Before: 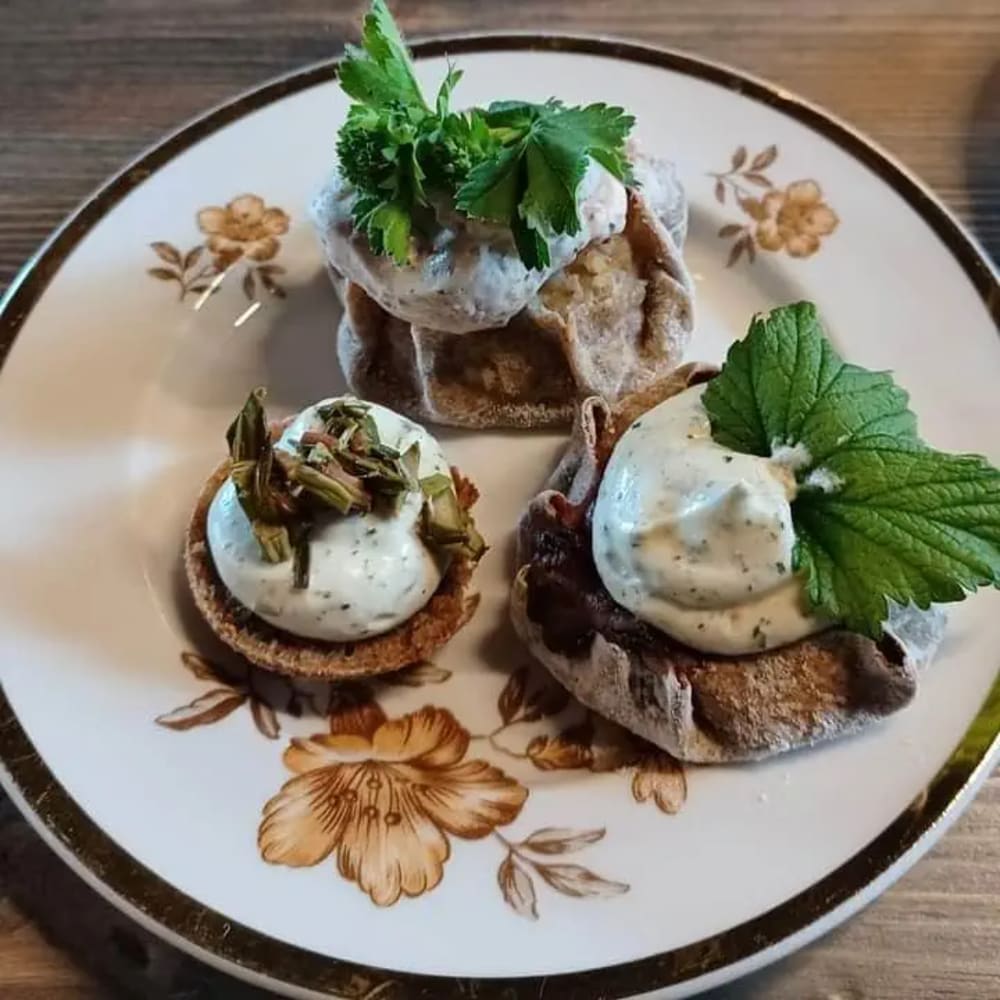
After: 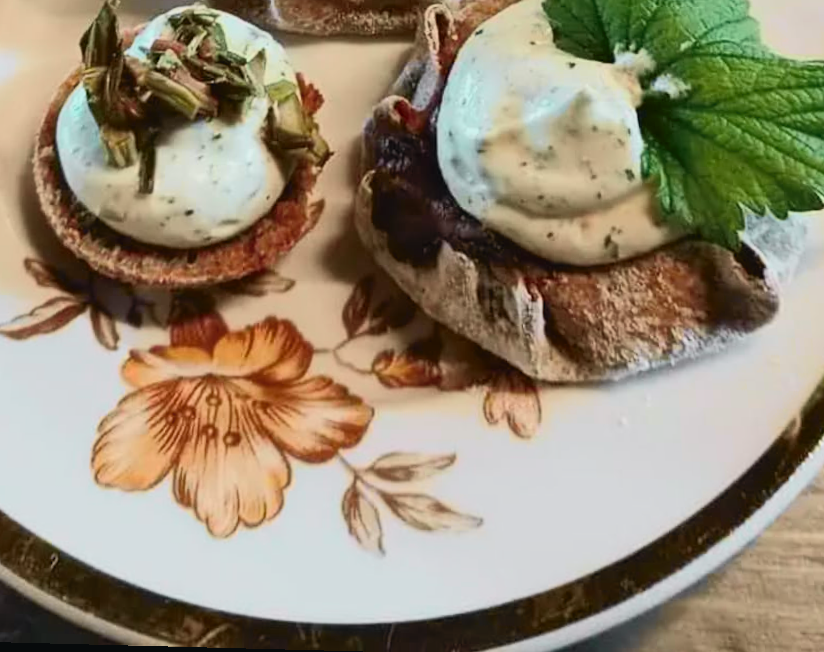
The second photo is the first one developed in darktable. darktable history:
crop and rotate: left 17.299%, top 35.115%, right 7.015%, bottom 1.024%
rotate and perspective: rotation 0.128°, lens shift (vertical) -0.181, lens shift (horizontal) -0.044, shear 0.001, automatic cropping off
tone curve: curves: ch0 [(0, 0.026) (0.181, 0.223) (0.405, 0.46) (0.456, 0.528) (0.634, 0.728) (0.877, 0.89) (0.984, 0.935)]; ch1 [(0, 0) (0.443, 0.43) (0.492, 0.488) (0.566, 0.579) (0.595, 0.625) (0.65, 0.657) (0.696, 0.725) (1, 1)]; ch2 [(0, 0) (0.33, 0.301) (0.421, 0.443) (0.447, 0.489) (0.495, 0.494) (0.537, 0.57) (0.586, 0.591) (0.663, 0.686) (1, 1)], color space Lab, independent channels, preserve colors none
